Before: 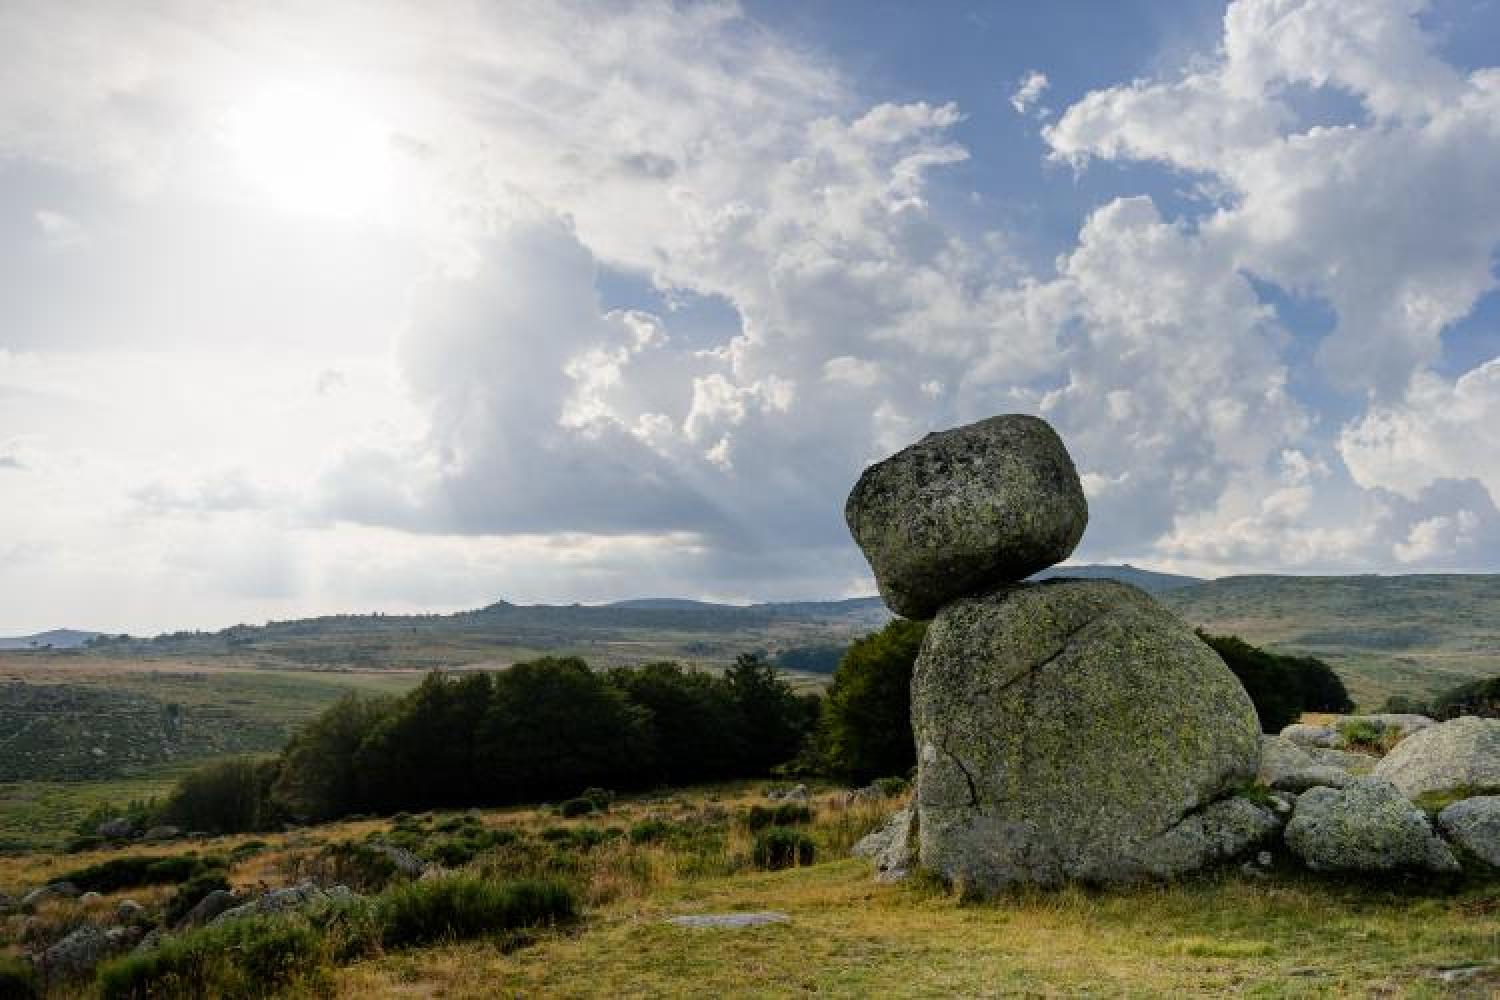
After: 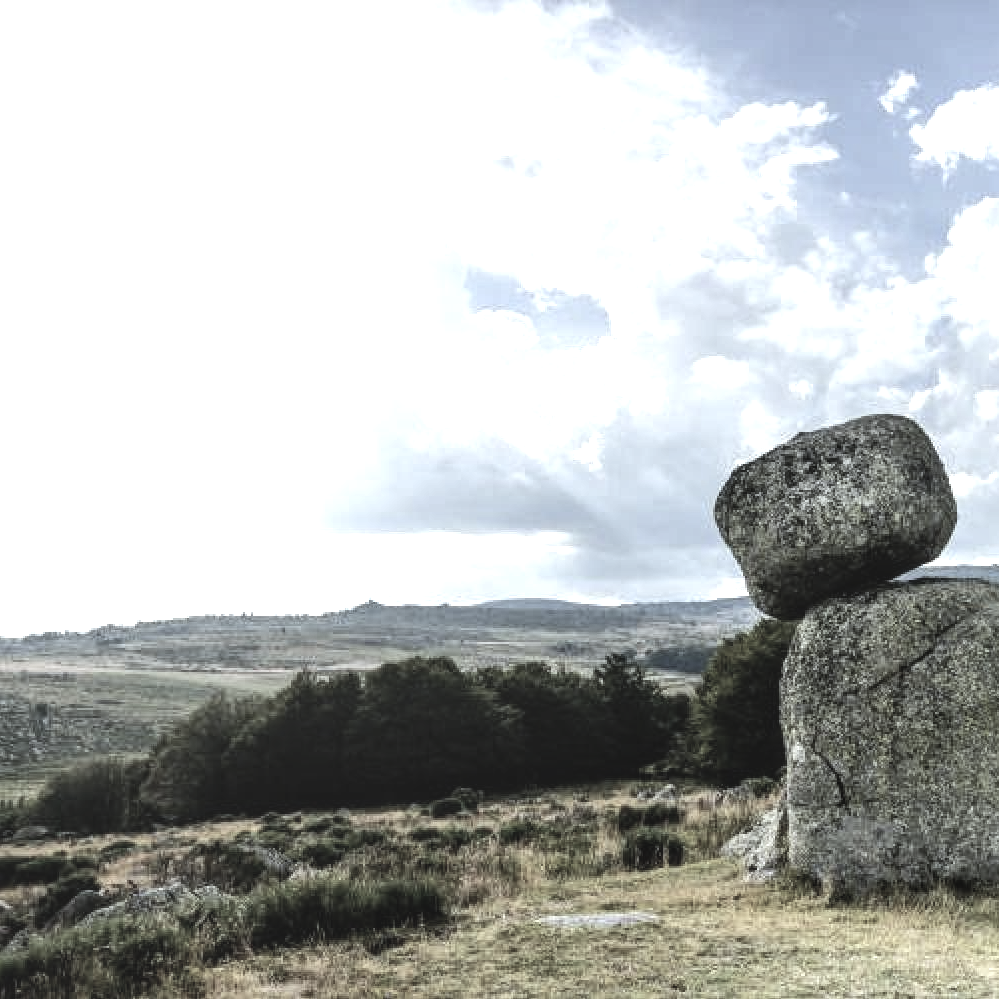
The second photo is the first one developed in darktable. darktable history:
exposure: black level correction -0.002, exposure 0.708 EV, compensate exposure bias true, compensate highlight preservation false
color zones: curves: ch1 [(0, 0.34) (0.143, 0.164) (0.286, 0.152) (0.429, 0.176) (0.571, 0.173) (0.714, 0.188) (0.857, 0.199) (1, 0.34)]
crop and rotate: left 8.786%, right 24.548%
tone equalizer: -8 EV -0.75 EV, -7 EV -0.7 EV, -6 EV -0.6 EV, -5 EV -0.4 EV, -3 EV 0.4 EV, -2 EV 0.6 EV, -1 EV 0.7 EV, +0 EV 0.75 EV, edges refinement/feathering 500, mask exposure compensation -1.57 EV, preserve details no
local contrast: on, module defaults
contrast brightness saturation: contrast -0.1, brightness 0.05, saturation 0.08
white balance: red 0.925, blue 1.046
